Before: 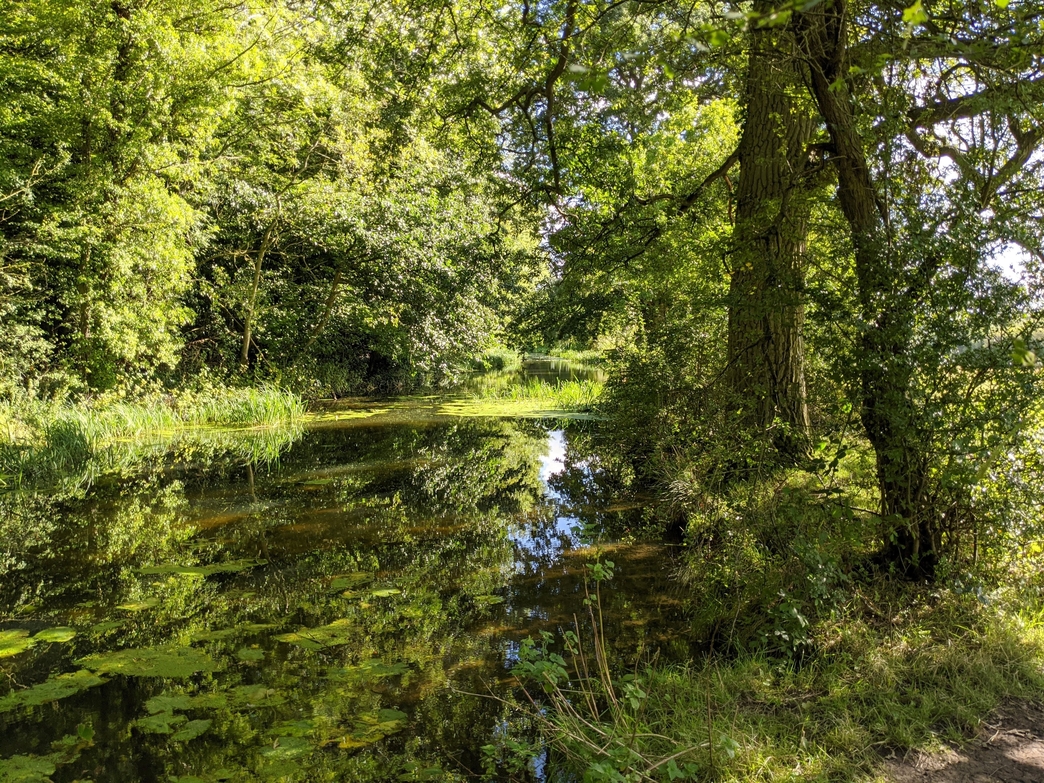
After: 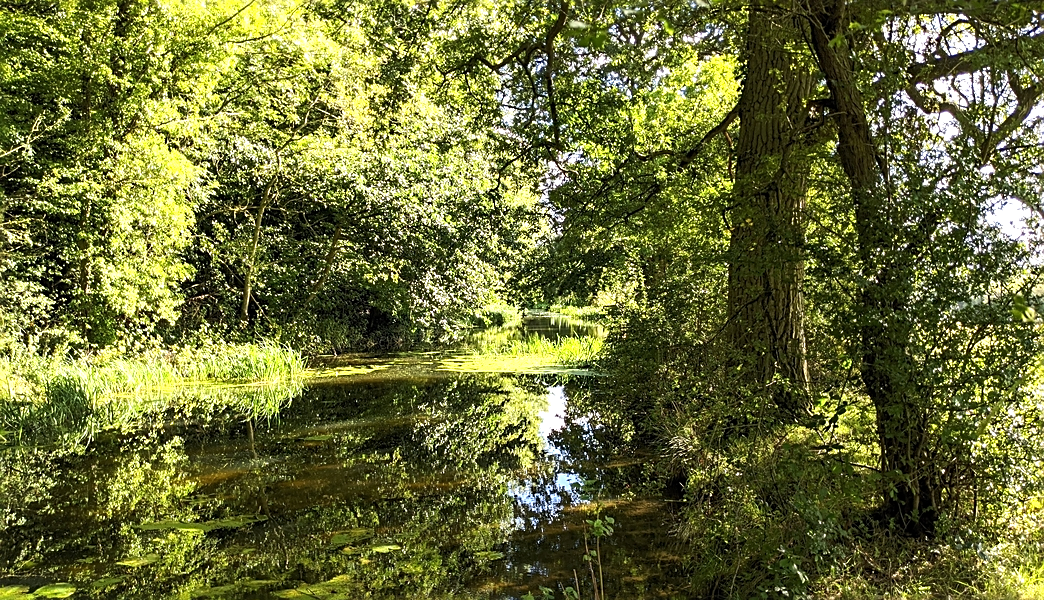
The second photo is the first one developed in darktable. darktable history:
sharpen: on, module defaults
tone equalizer: -8 EV 0.001 EV, -7 EV -0.002 EV, -6 EV 0.002 EV, -5 EV -0.03 EV, -4 EV -0.116 EV, -3 EV -0.169 EV, -2 EV 0.24 EV, -1 EV 0.702 EV, +0 EV 0.493 EV
crop: top 5.667%, bottom 17.637%
